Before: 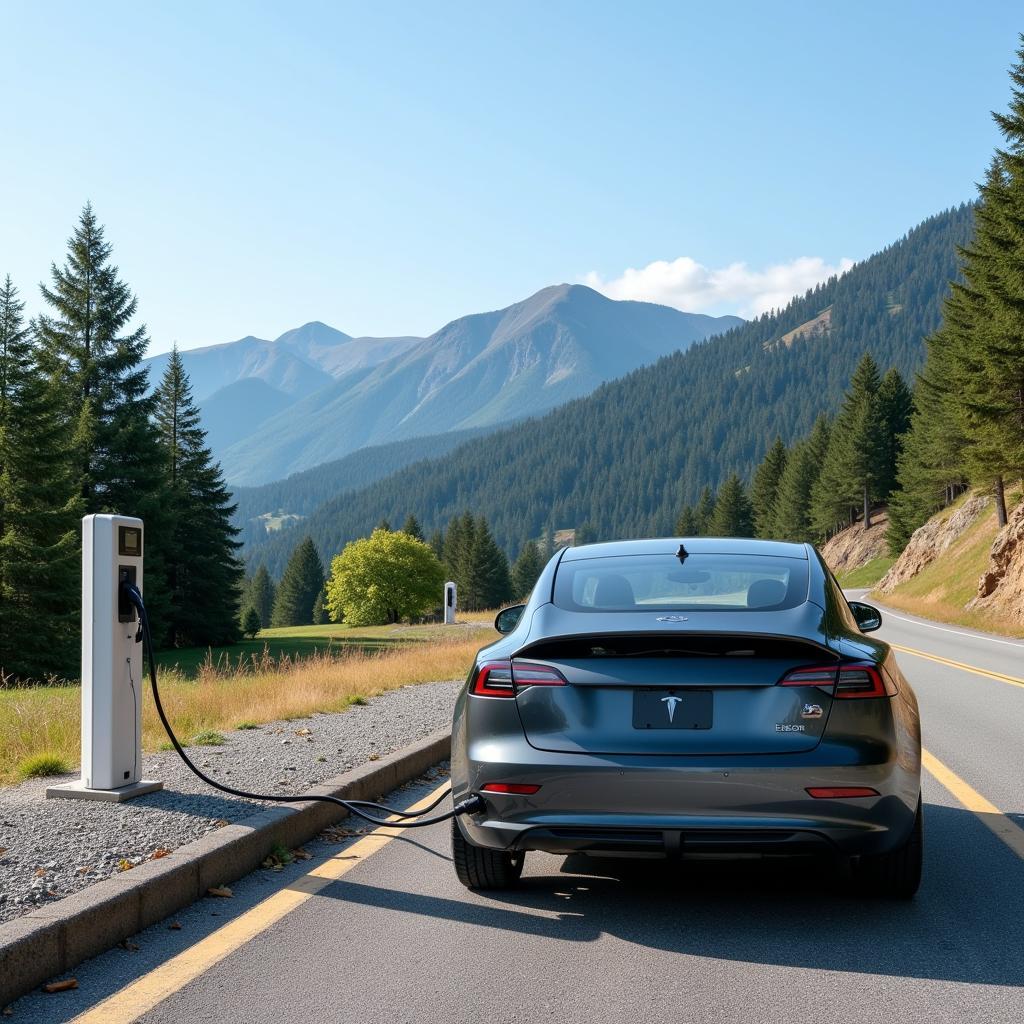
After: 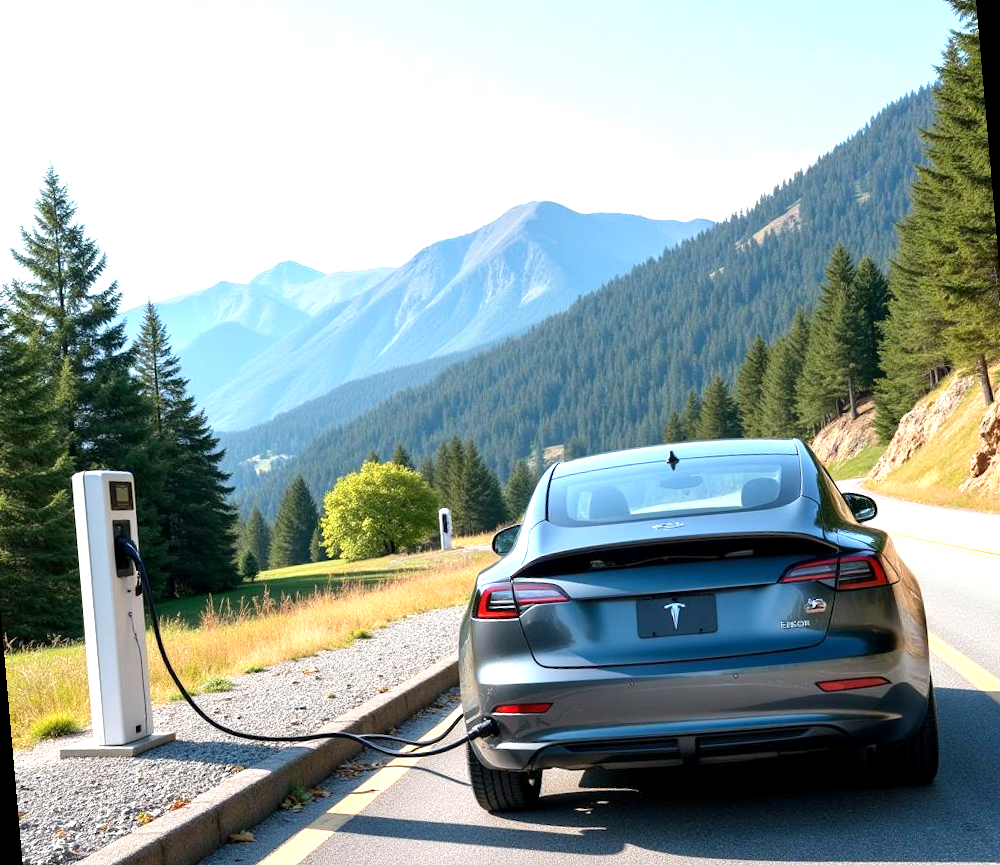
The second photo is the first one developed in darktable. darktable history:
exposure: black level correction 0.001, exposure 1.05 EV, compensate exposure bias true, compensate highlight preservation false
rotate and perspective: rotation -5°, crop left 0.05, crop right 0.952, crop top 0.11, crop bottom 0.89
